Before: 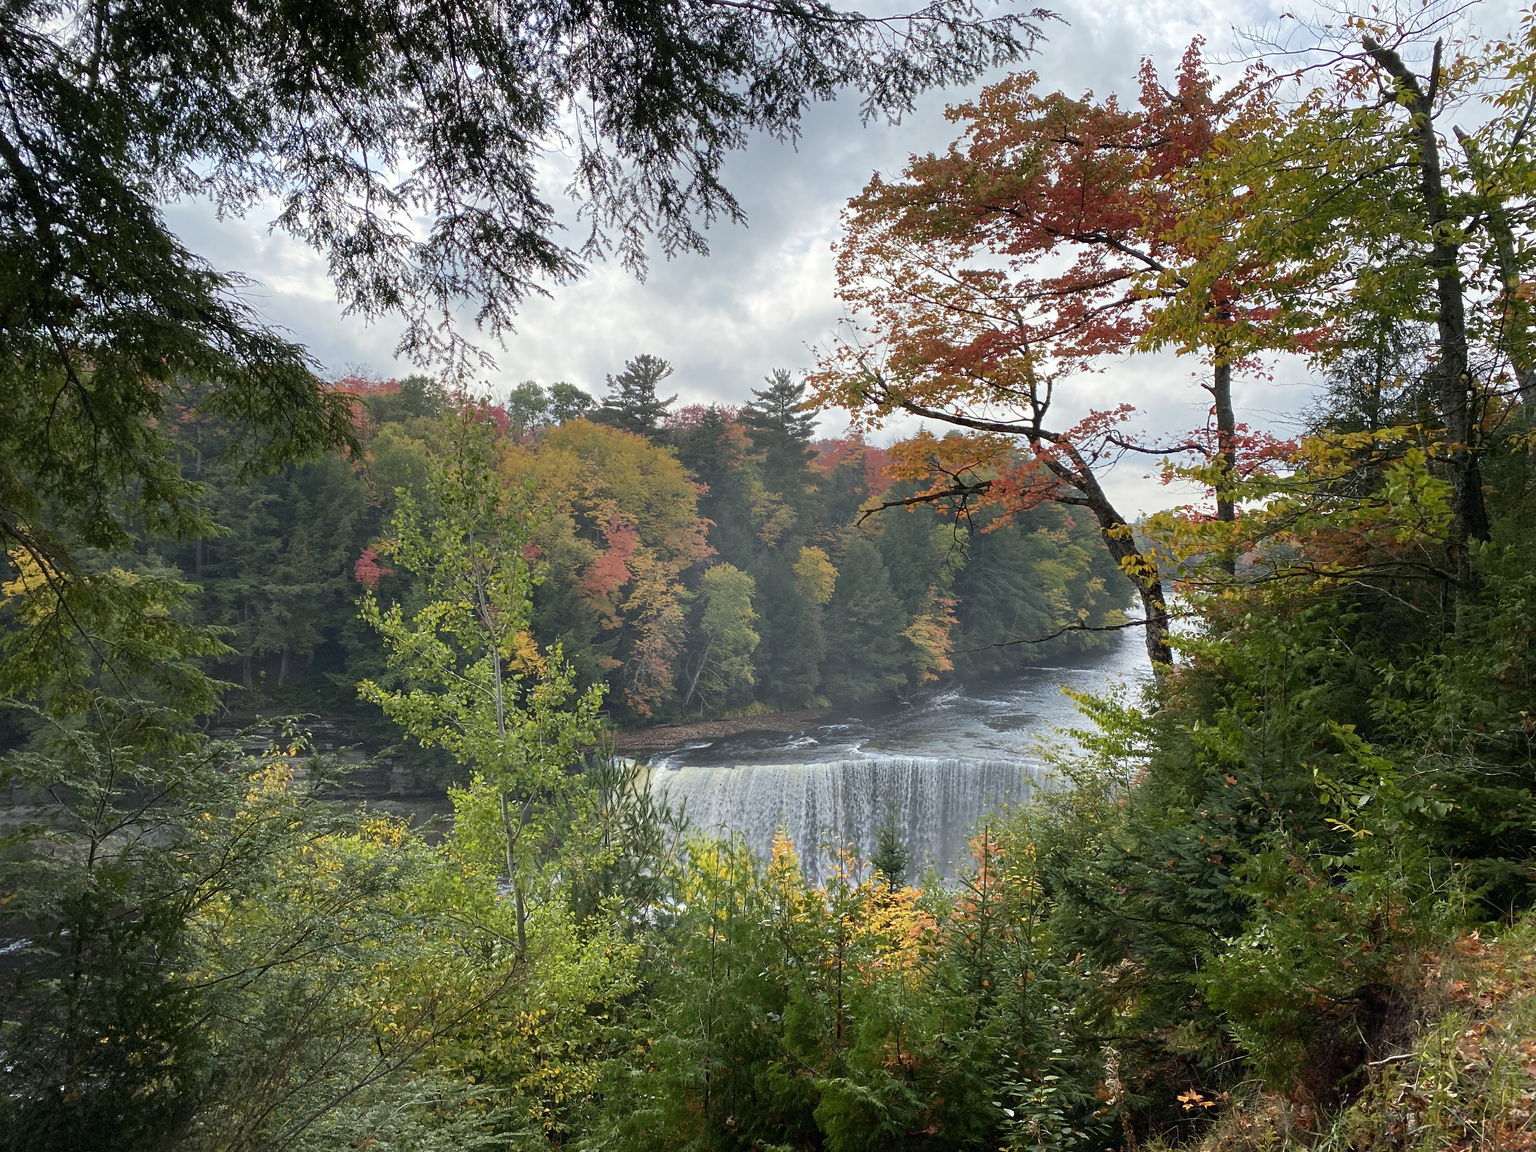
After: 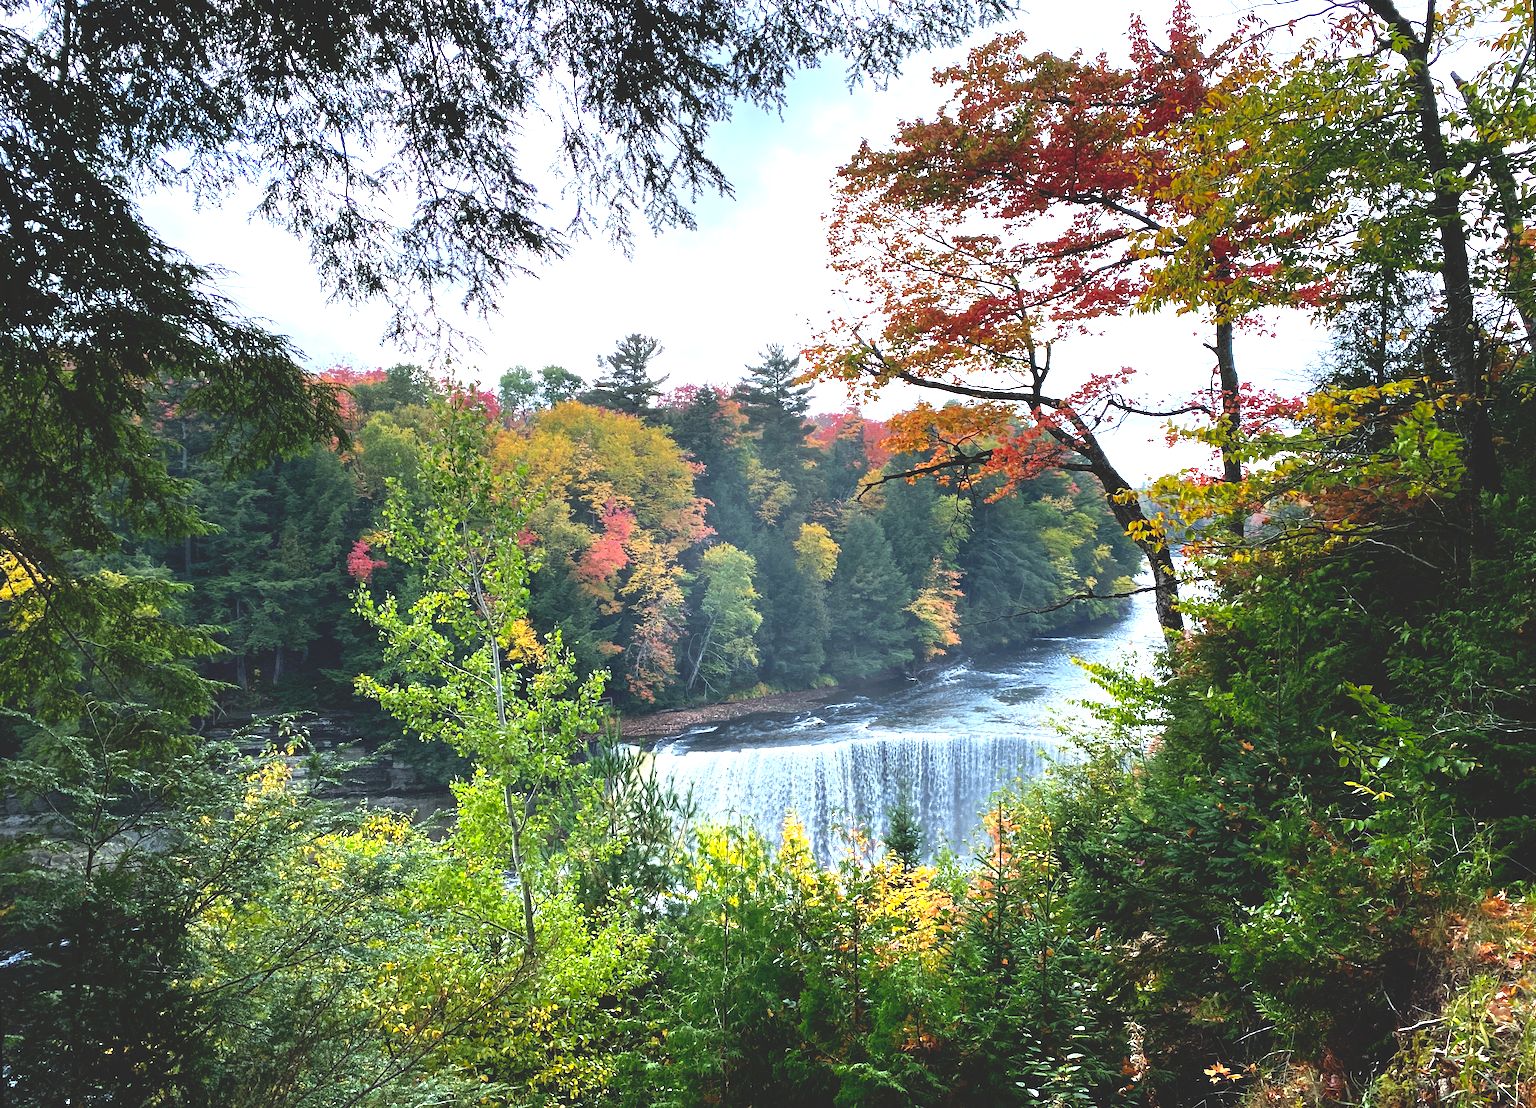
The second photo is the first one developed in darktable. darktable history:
rotate and perspective: rotation -2°, crop left 0.022, crop right 0.978, crop top 0.049, crop bottom 0.951
exposure: black level correction 0, exposure 1.2 EV, compensate exposure bias true, compensate highlight preservation false
base curve: curves: ch0 [(0, 0.02) (0.083, 0.036) (1, 1)], preserve colors none
white balance: red 0.954, blue 1.079
